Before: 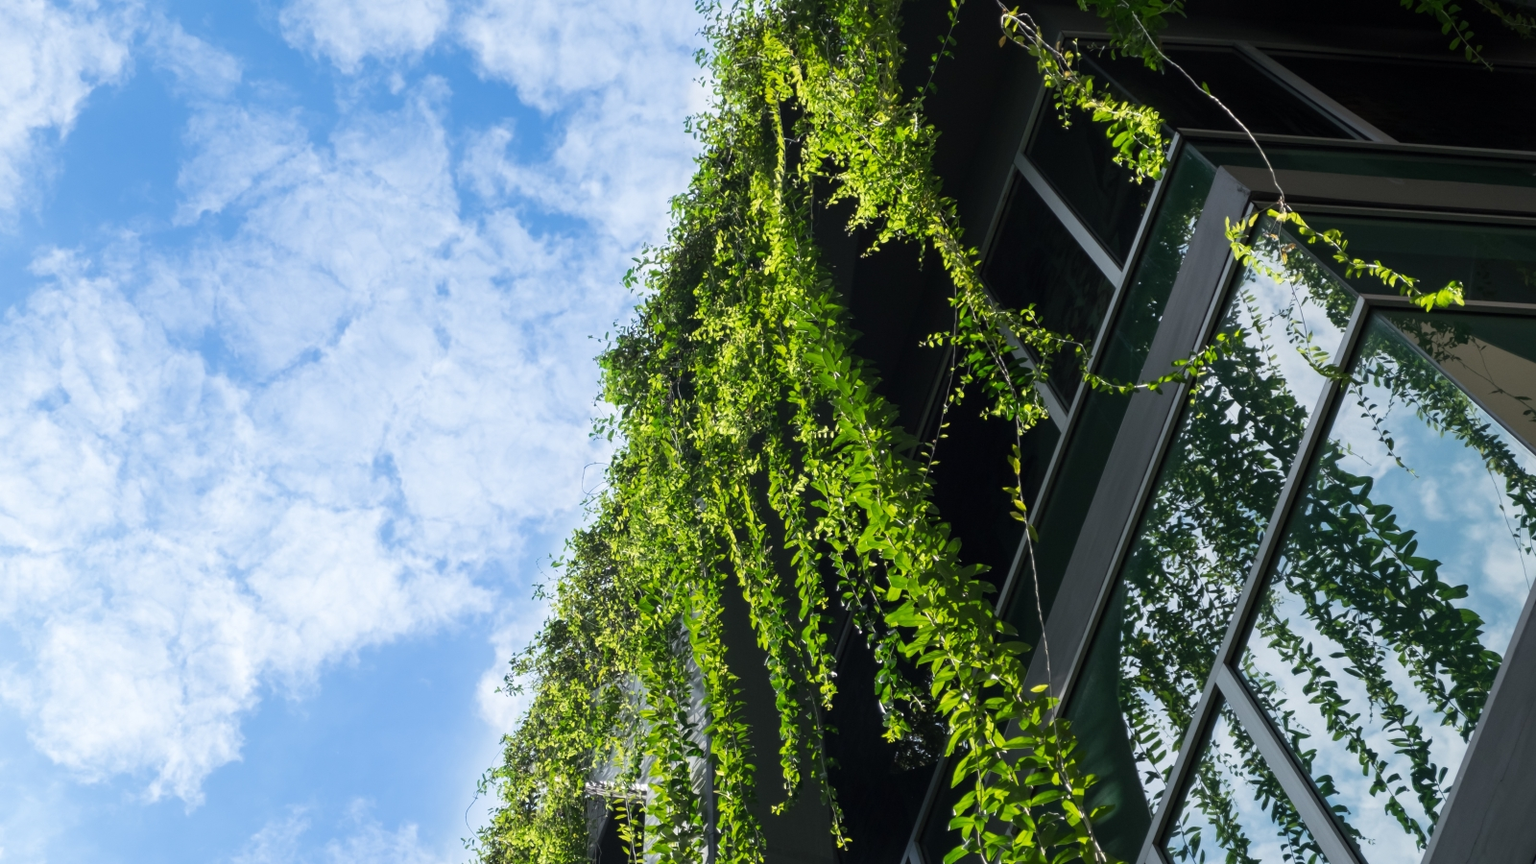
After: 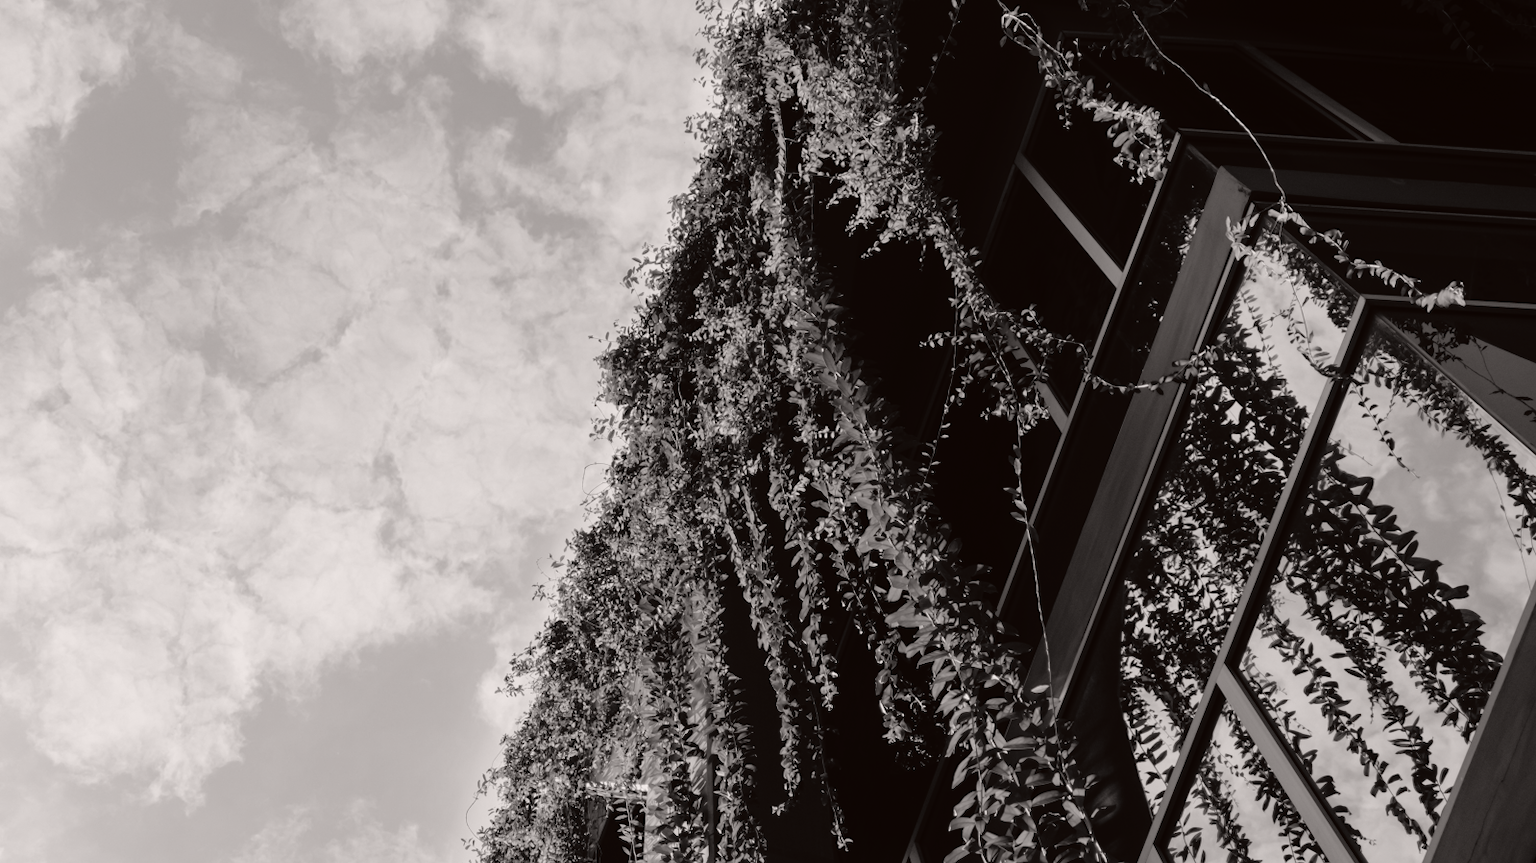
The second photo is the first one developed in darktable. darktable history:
color calibration: output gray [0.22, 0.42, 0.37, 0], gray › normalize channels true, illuminant same as pipeline (D50), adaptation XYZ, x 0.346, y 0.359, gamut compression 0
tone curve: curves: ch0 [(0, 0.013) (0.181, 0.074) (0.337, 0.304) (0.498, 0.485) (0.78, 0.742) (0.993, 0.954)]; ch1 [(0, 0) (0.294, 0.184) (0.359, 0.34) (0.362, 0.35) (0.43, 0.41) (0.469, 0.463) (0.495, 0.502) (0.54, 0.563) (0.612, 0.641) (1, 1)]; ch2 [(0, 0) (0.44, 0.437) (0.495, 0.502) (0.524, 0.534) (0.557, 0.56) (0.634, 0.654) (0.728, 0.722) (1, 1)], color space Lab, independent channels, preserve colors none
